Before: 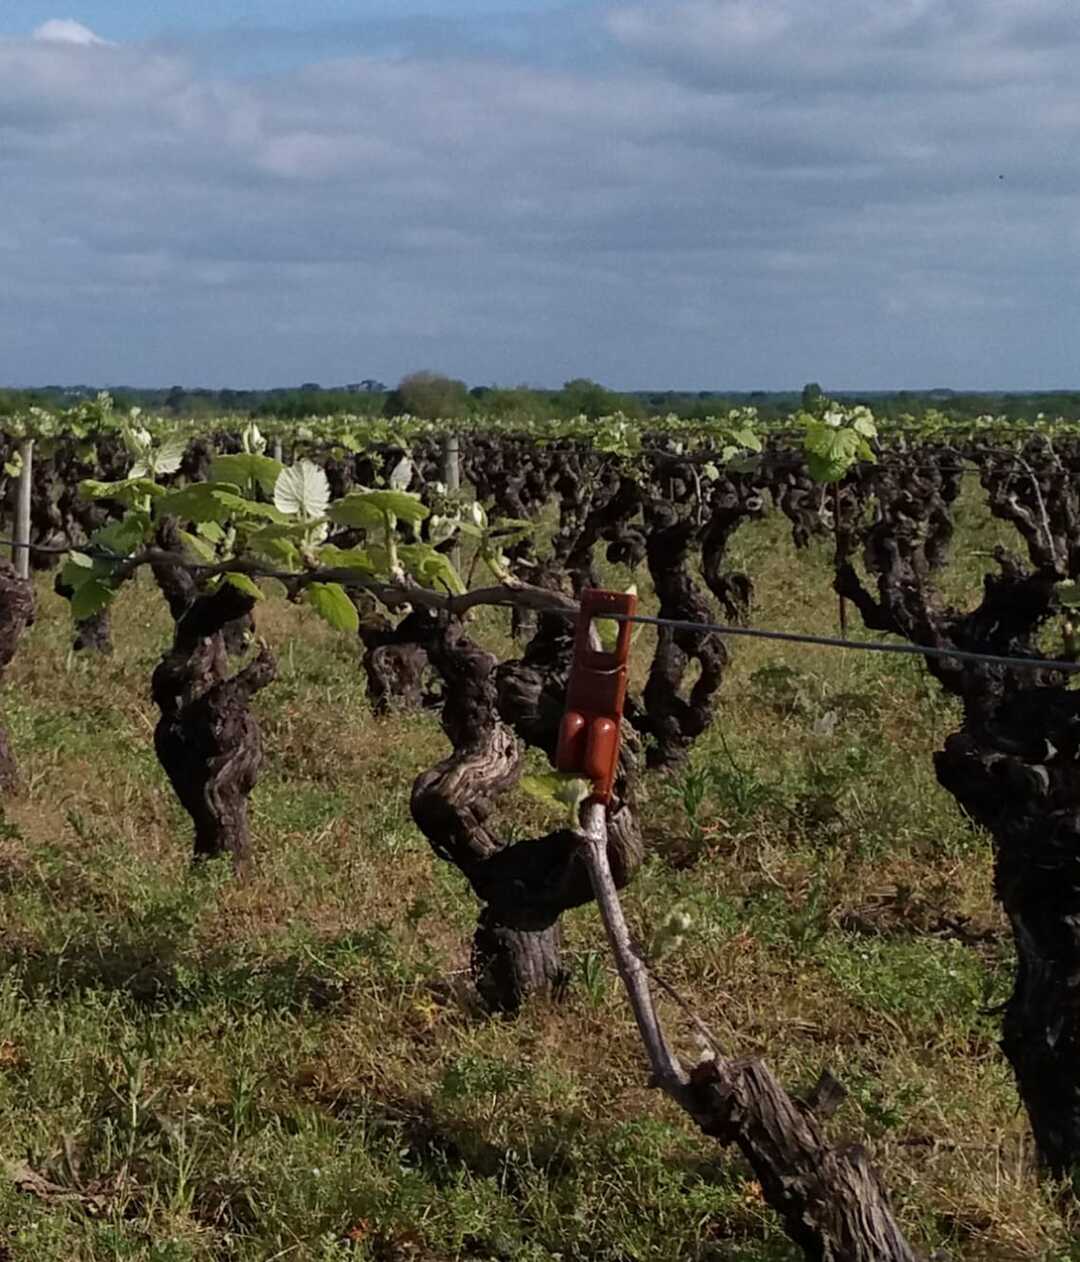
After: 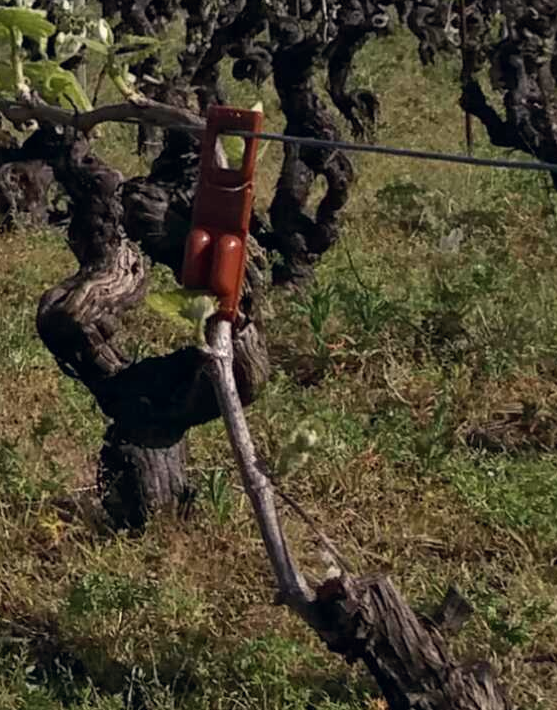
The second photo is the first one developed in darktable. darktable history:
crop: left 34.642%, top 38.333%, right 13.772%, bottom 5.364%
color correction: highlights a* 0.349, highlights b* 2.67, shadows a* -1.32, shadows b* -4.03
